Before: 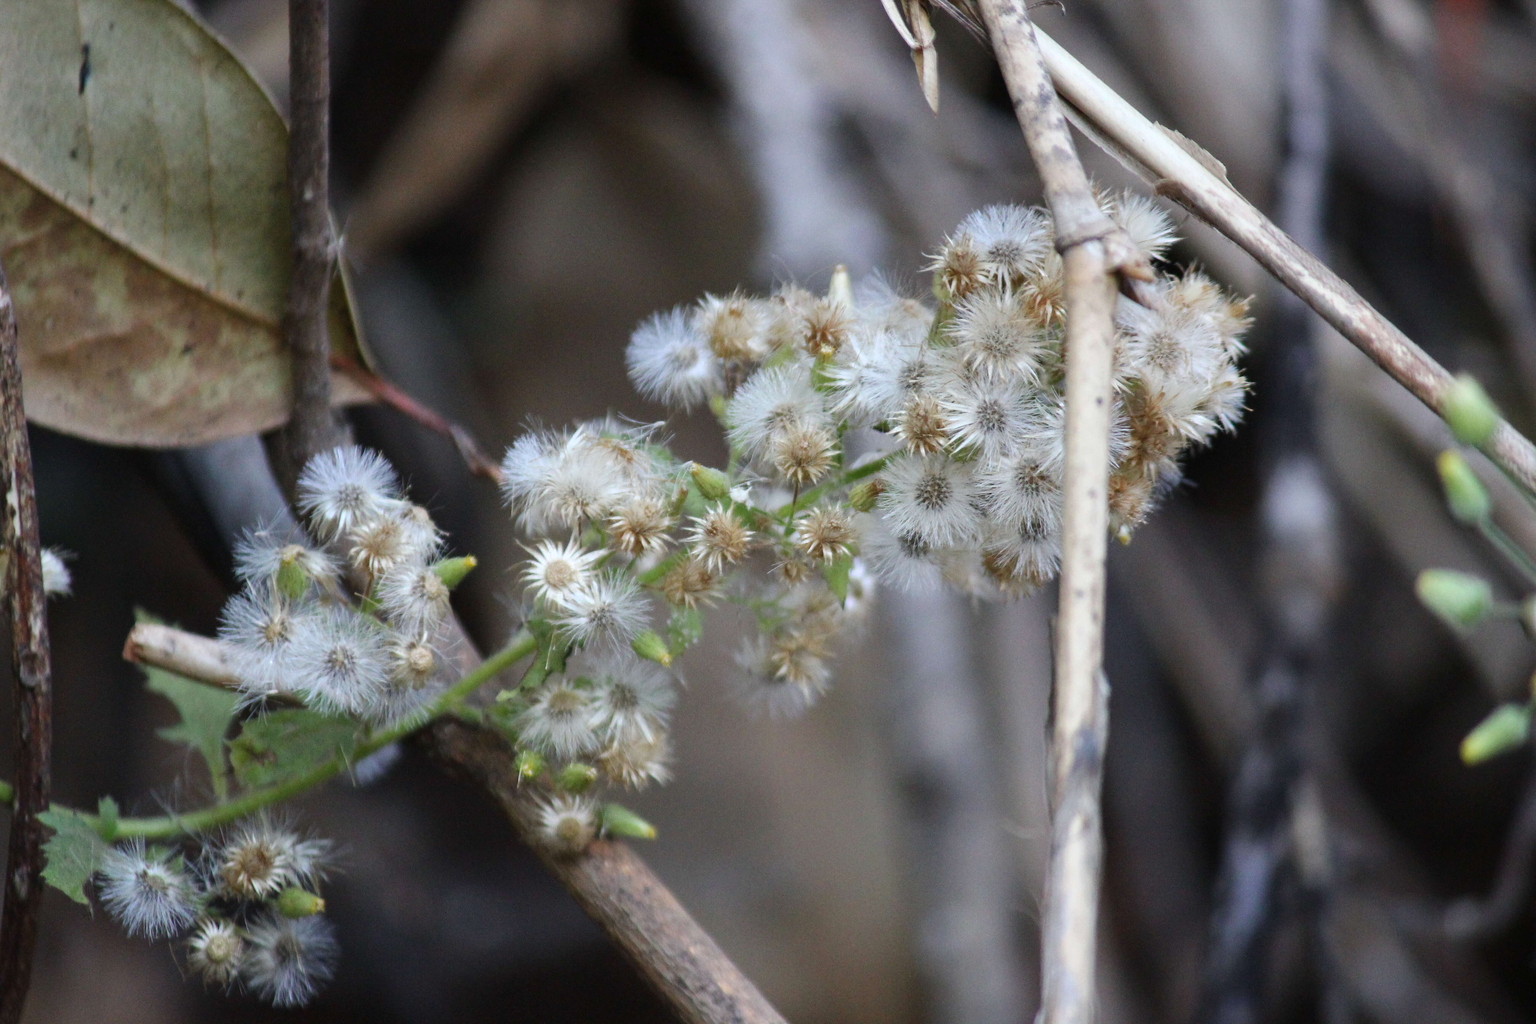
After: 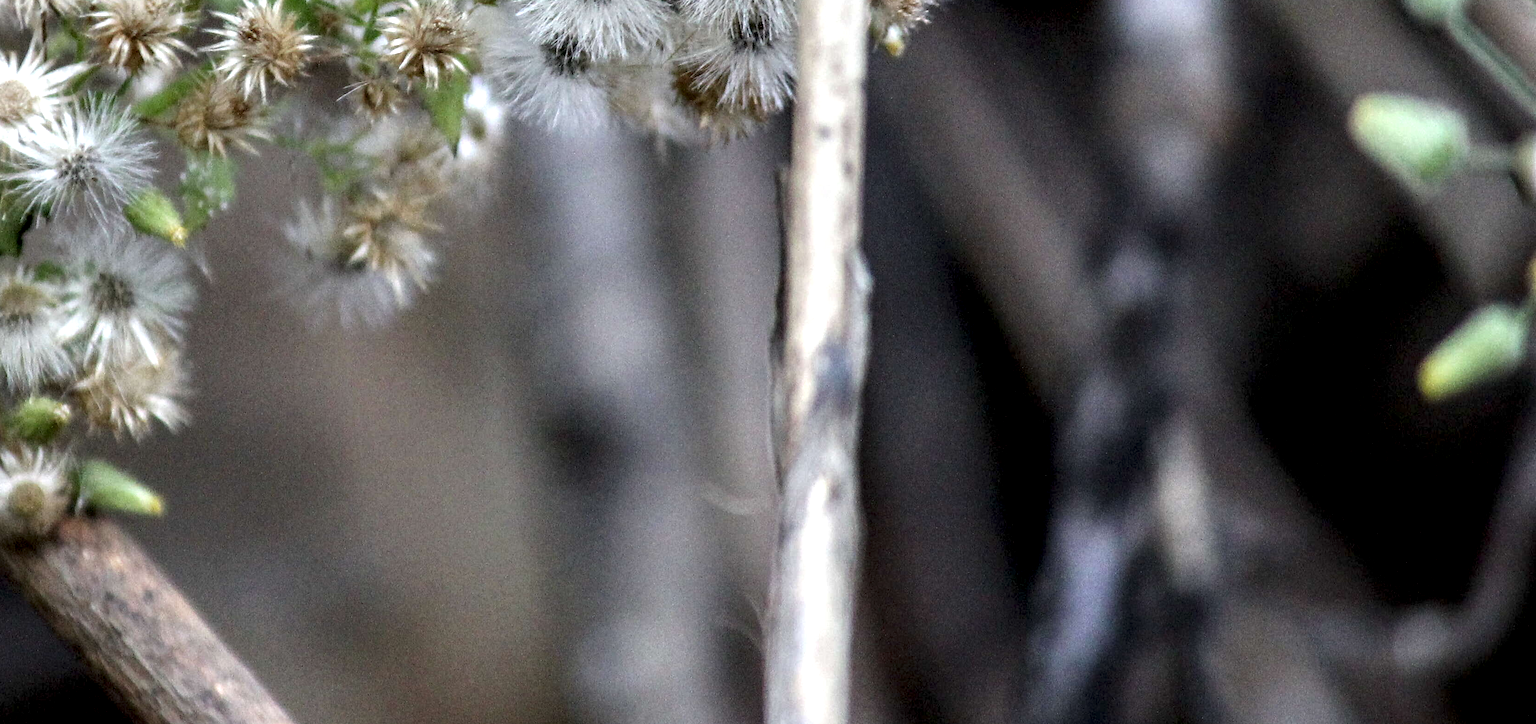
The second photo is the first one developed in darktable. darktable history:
crop and rotate: left 35.934%, top 49.723%, bottom 4.907%
local contrast: highlights 17%, detail 185%
